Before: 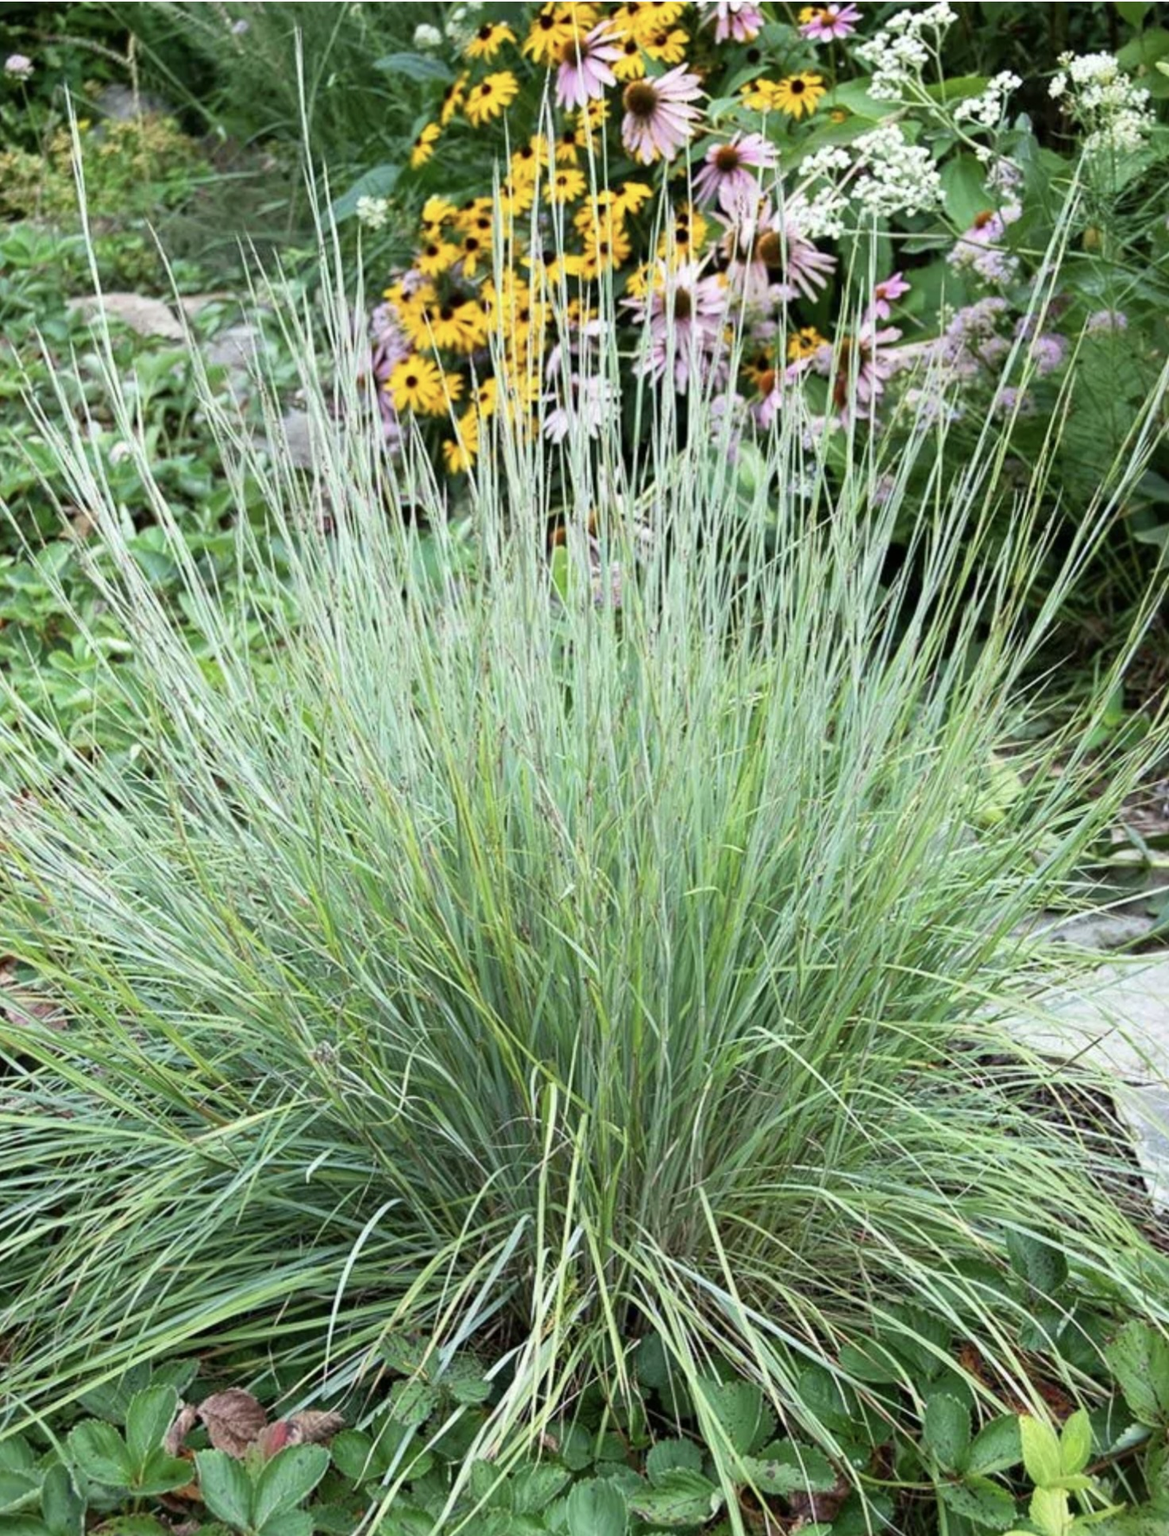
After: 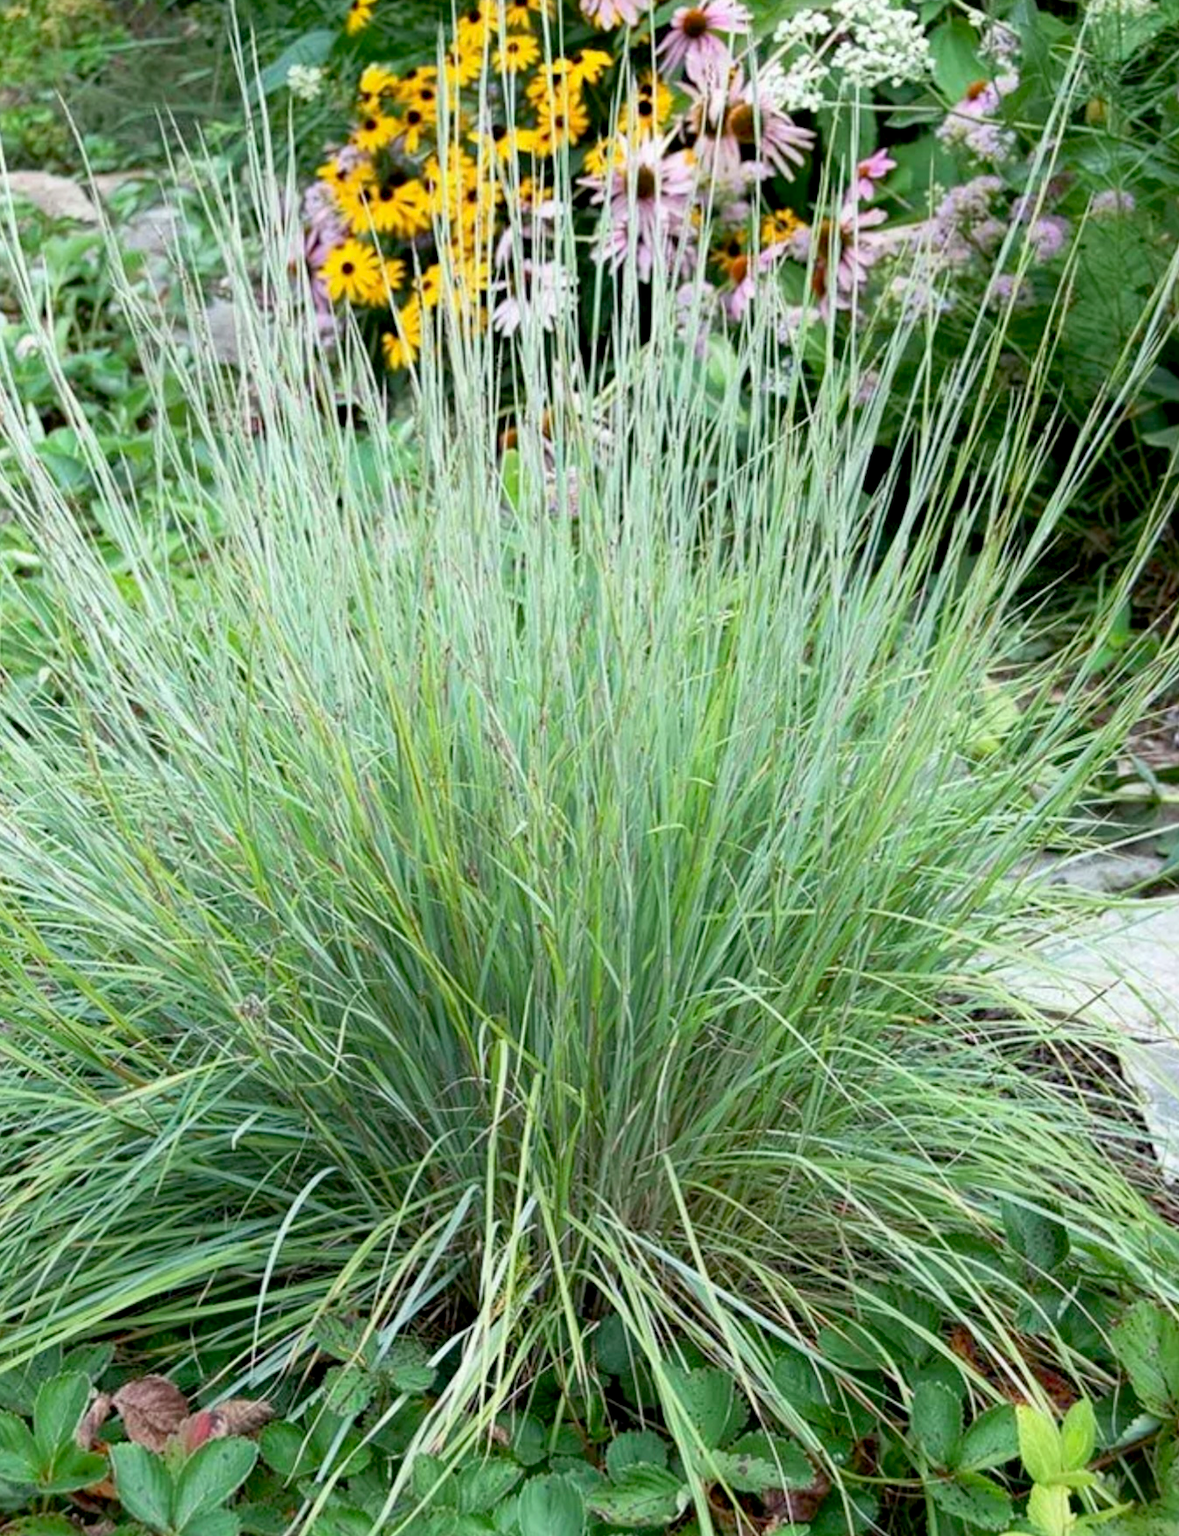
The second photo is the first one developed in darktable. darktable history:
crop and rotate: left 8.169%, top 9.015%
exposure: black level correction 0.009, exposure 0.108 EV, compensate exposure bias true, compensate highlight preservation false
contrast equalizer: y [[0.5, 0.488, 0.462, 0.461, 0.491, 0.5], [0.5 ×6], [0.5 ×6], [0 ×6], [0 ×6]]
contrast brightness saturation: saturation -0.028
